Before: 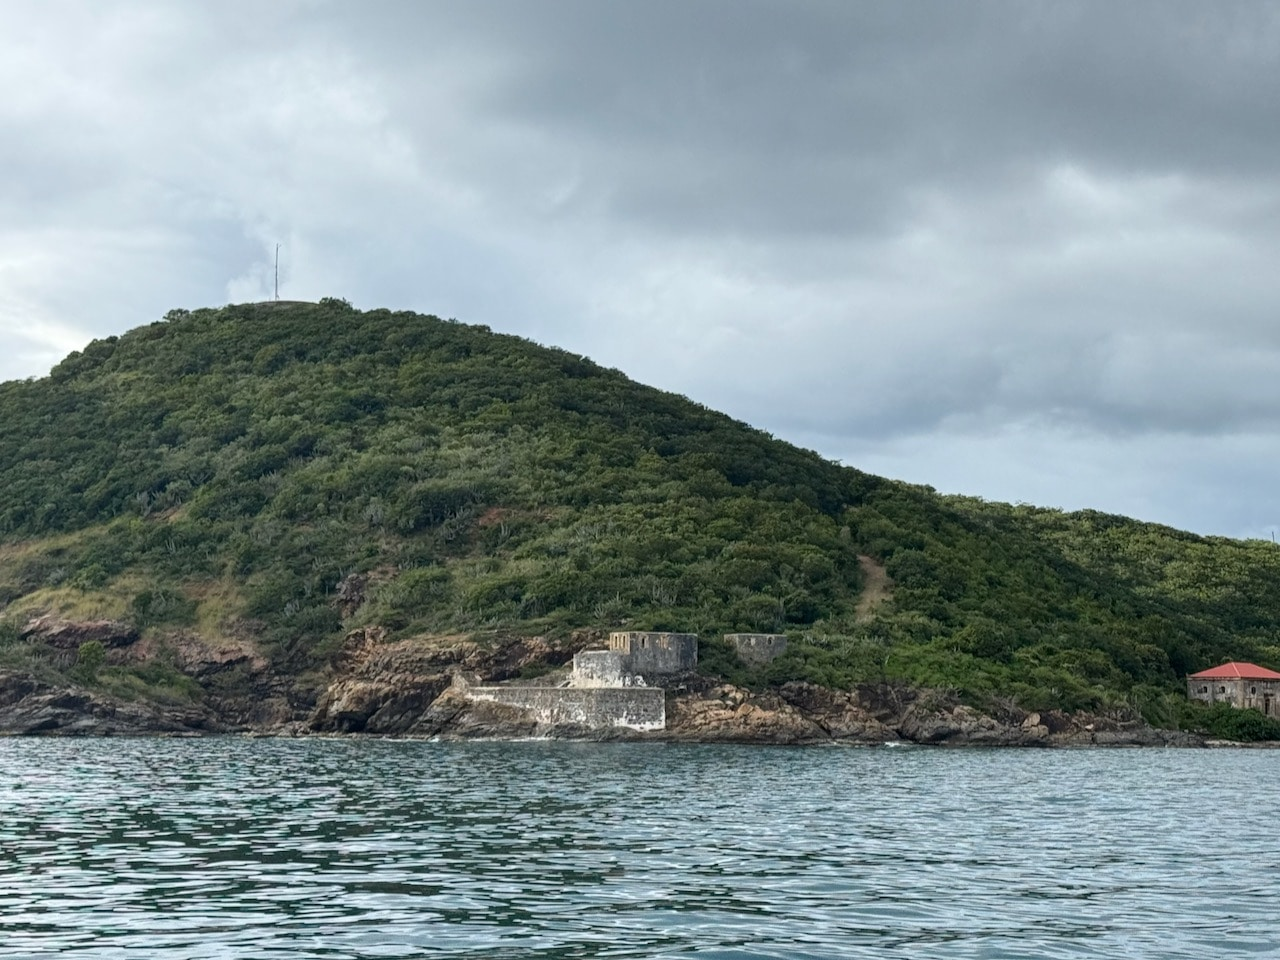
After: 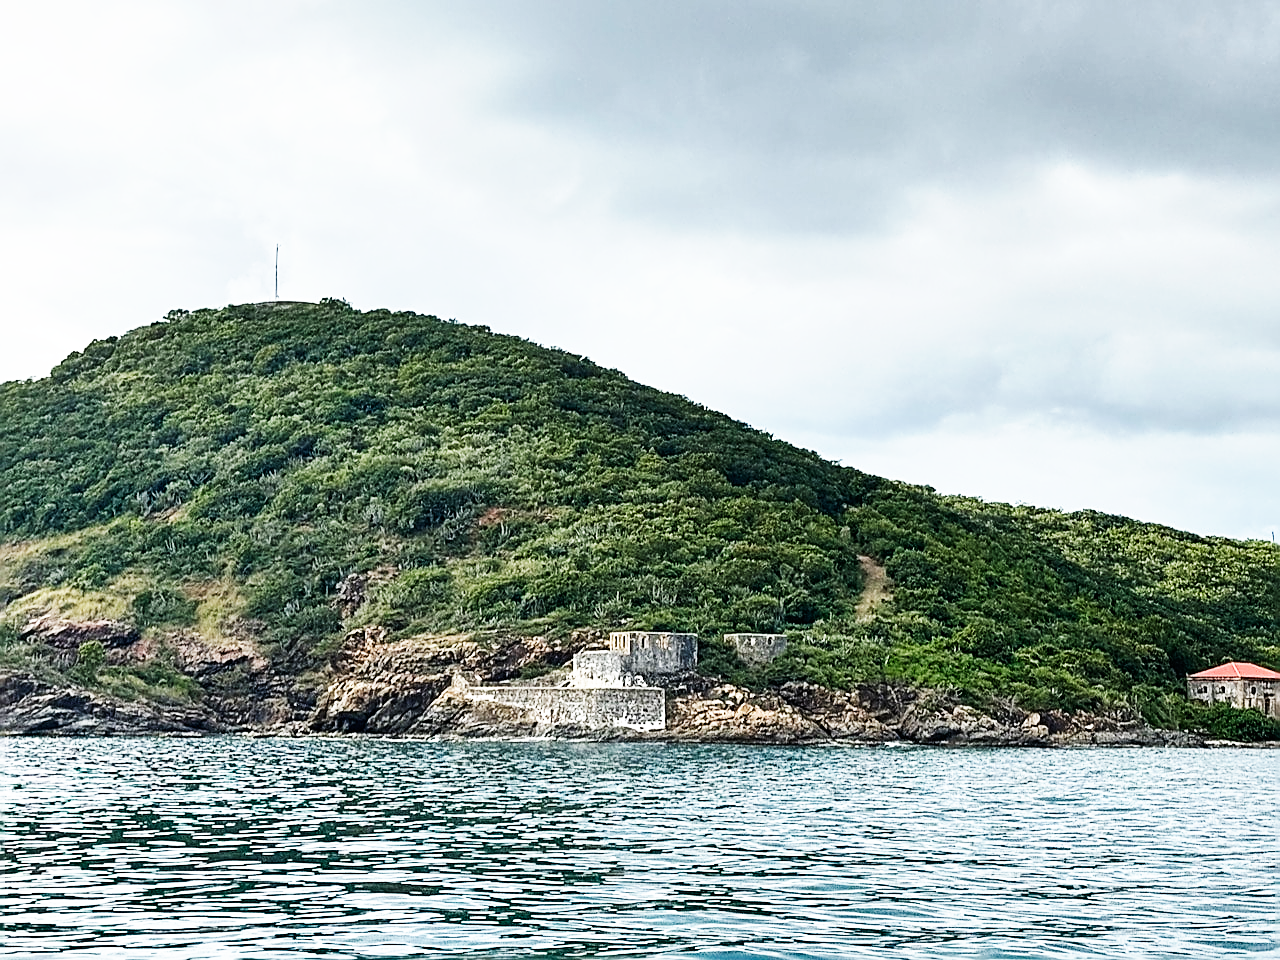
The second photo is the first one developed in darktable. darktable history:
shadows and highlights: low approximation 0.01, soften with gaussian
base curve: curves: ch0 [(0, 0) (0.007, 0.004) (0.027, 0.03) (0.046, 0.07) (0.207, 0.54) (0.442, 0.872) (0.673, 0.972) (1, 1)], preserve colors none
sharpen: radius 1.705, amount 1.31
